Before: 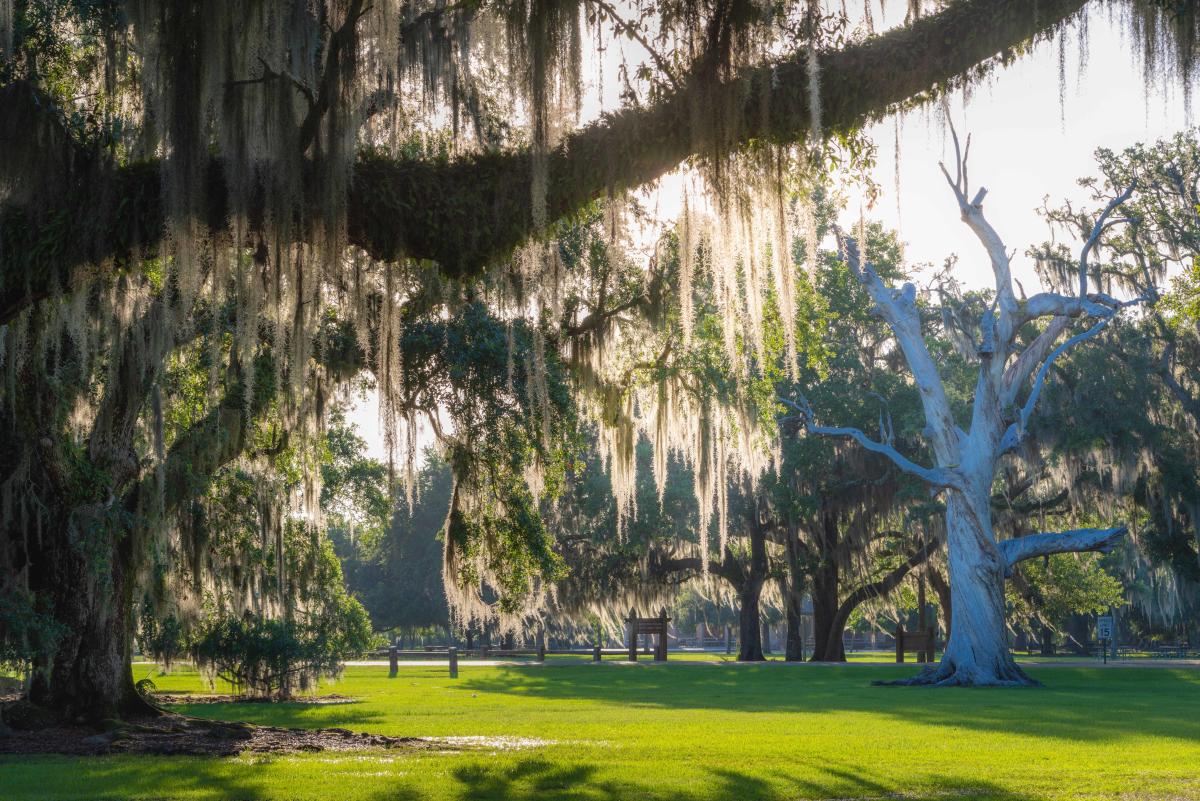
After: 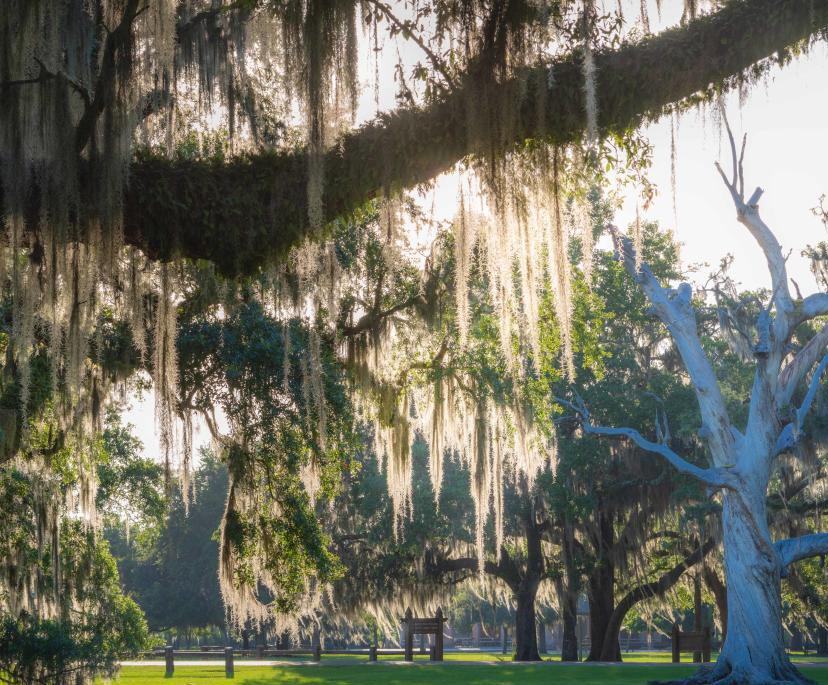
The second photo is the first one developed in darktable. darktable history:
crop: left 18.749%, right 12.203%, bottom 14.413%
